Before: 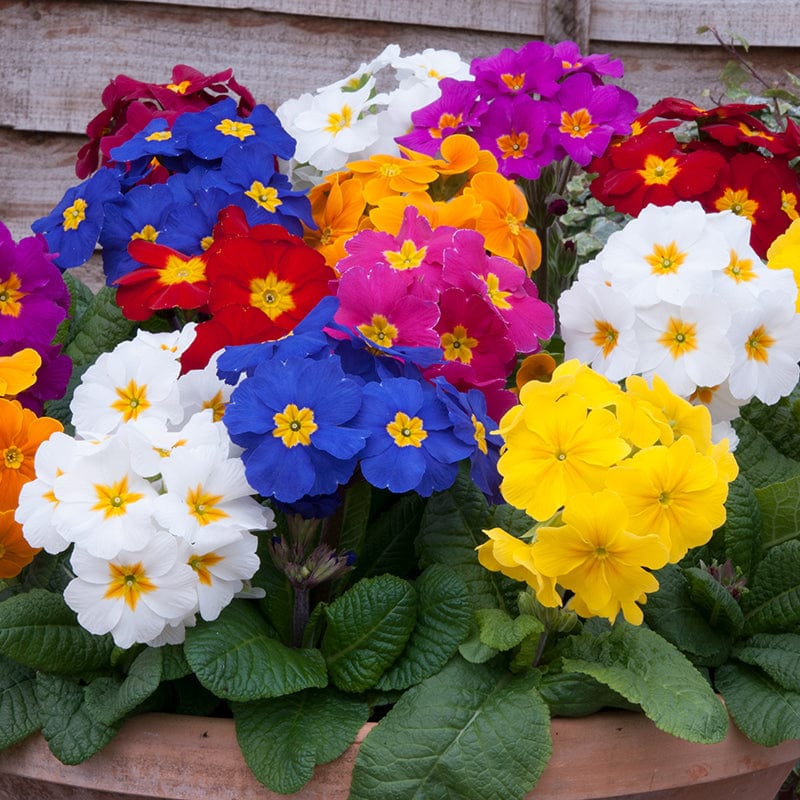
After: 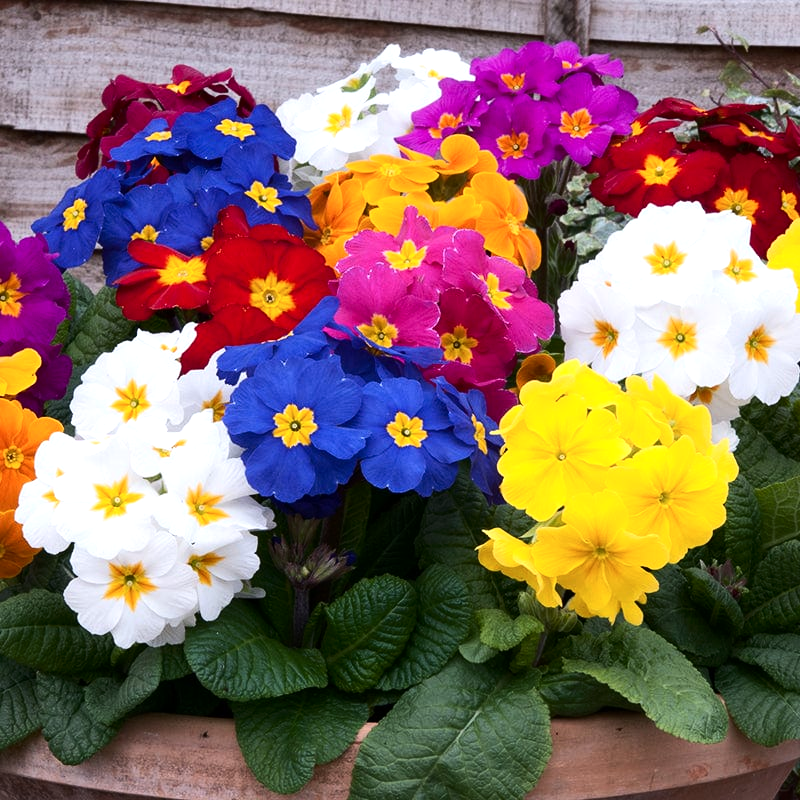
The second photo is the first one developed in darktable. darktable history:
contrast brightness saturation: contrast 0.14
tone equalizer: -8 EV -0.417 EV, -7 EV -0.389 EV, -6 EV -0.333 EV, -5 EV -0.222 EV, -3 EV 0.222 EV, -2 EV 0.333 EV, -1 EV 0.389 EV, +0 EV 0.417 EV, edges refinement/feathering 500, mask exposure compensation -1.57 EV, preserve details no
rotate and perspective: automatic cropping off
